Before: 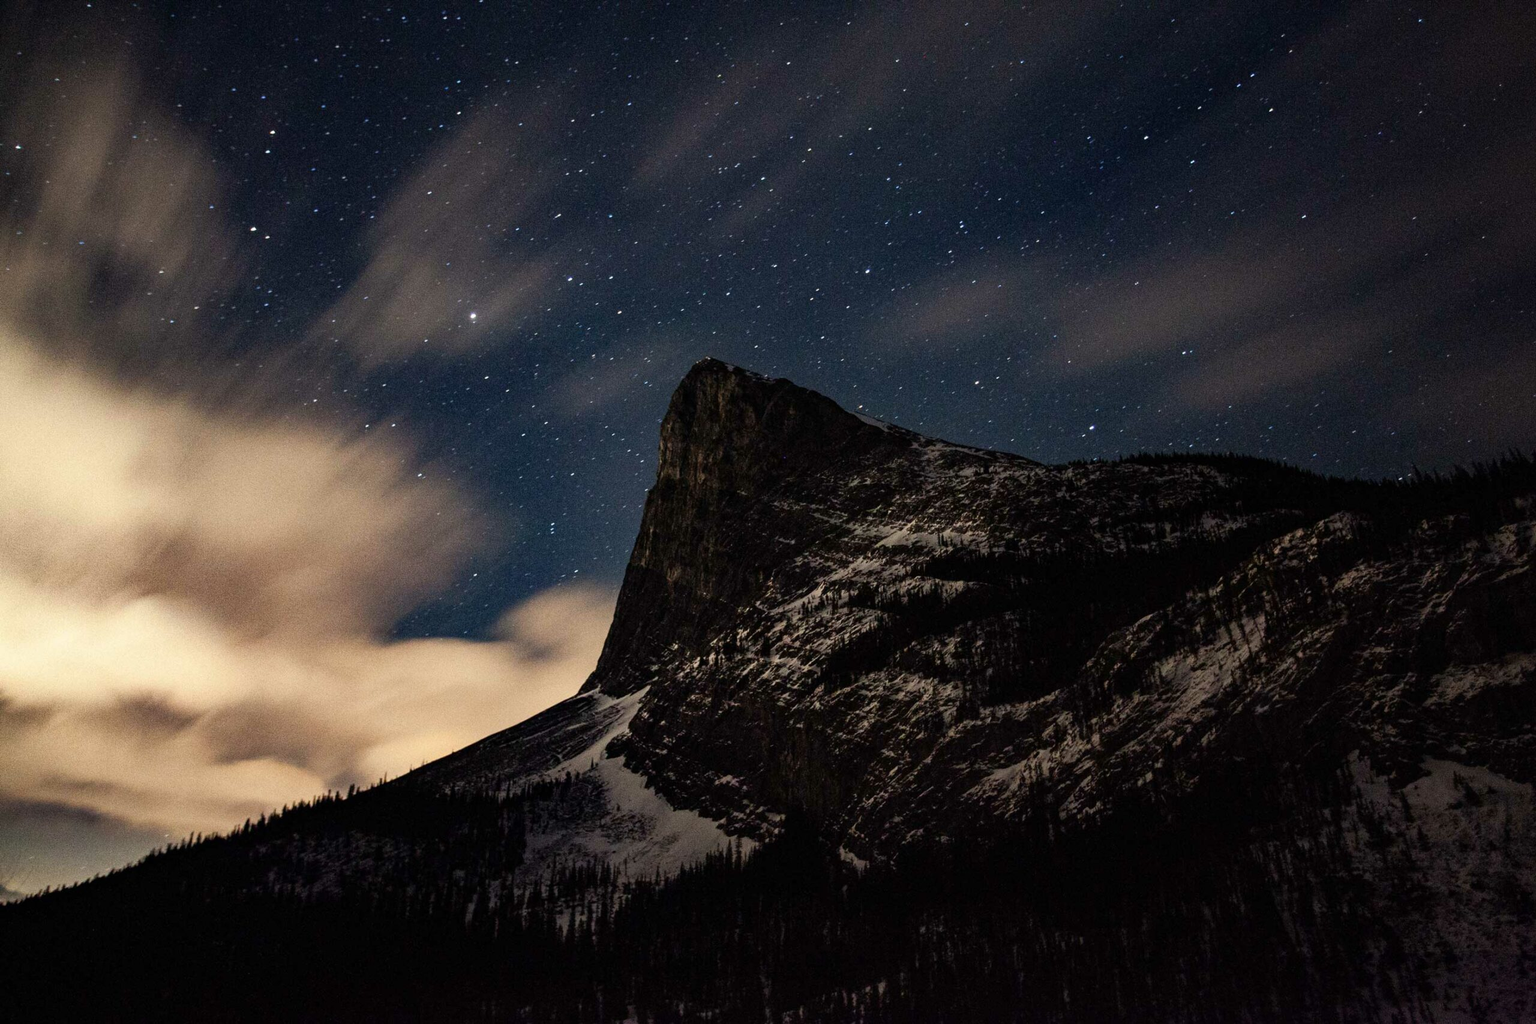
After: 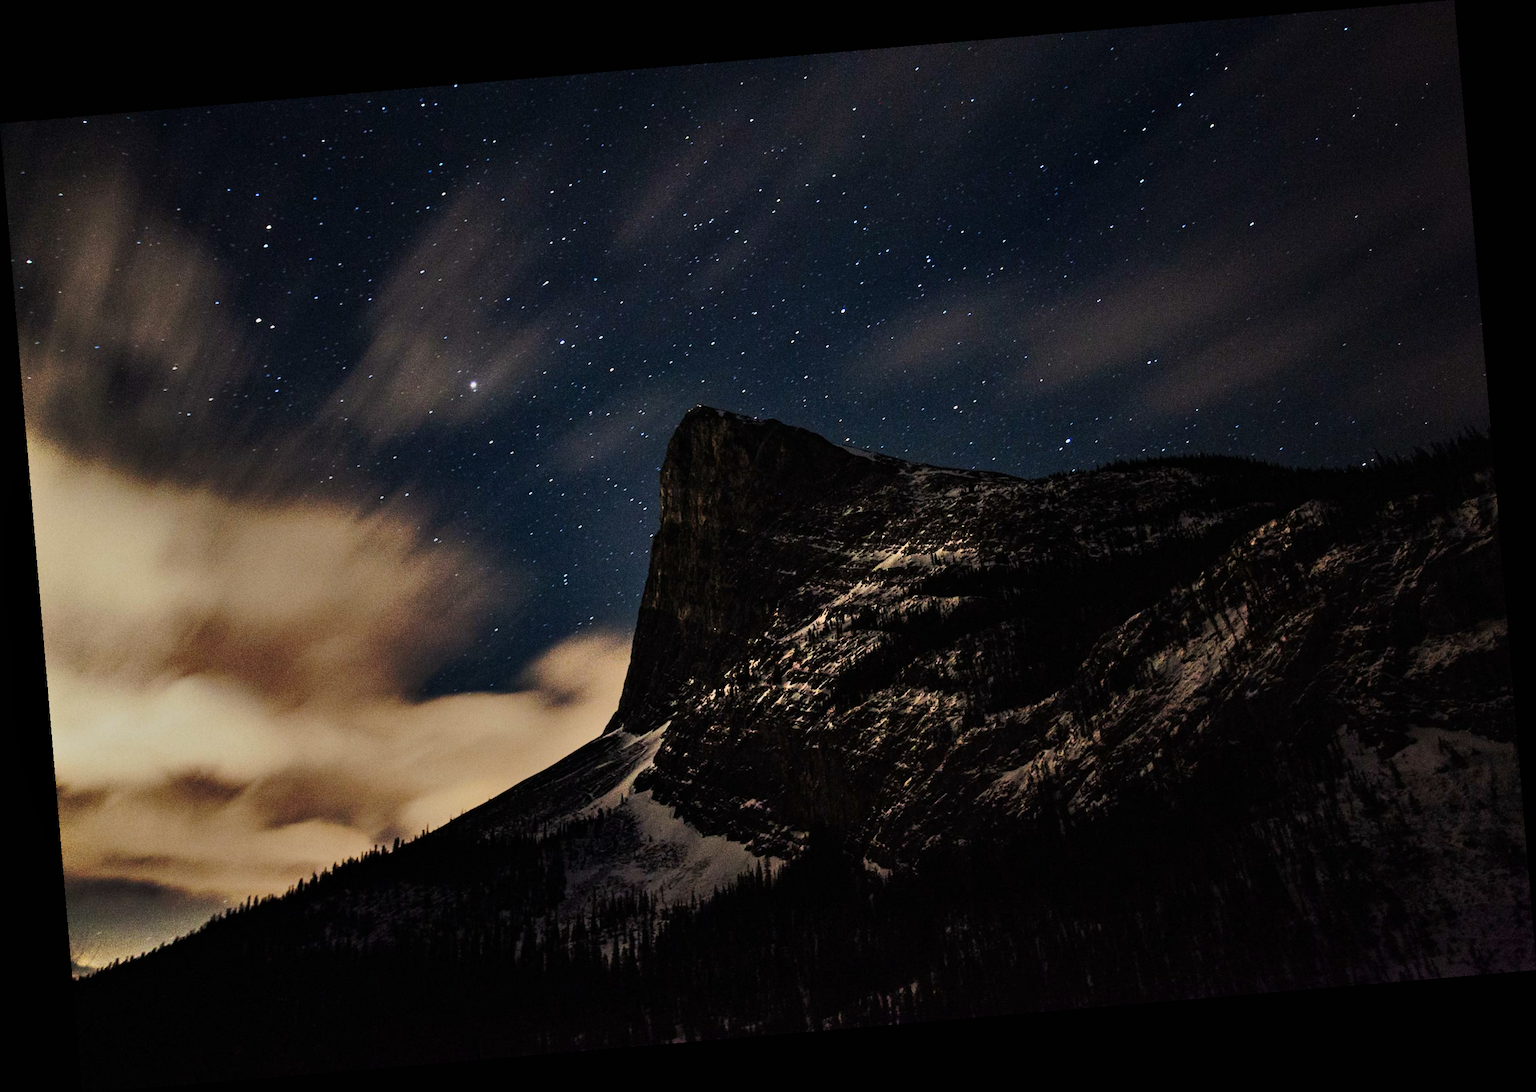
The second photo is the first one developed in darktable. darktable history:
base curve: curves: ch0 [(0, 0) (0.073, 0.04) (0.157, 0.139) (0.492, 0.492) (0.758, 0.758) (1, 1)], preserve colors none
exposure: black level correction 0, exposure -0.721 EV, compensate highlight preservation false
shadows and highlights: soften with gaussian
rotate and perspective: rotation -4.86°, automatic cropping off
